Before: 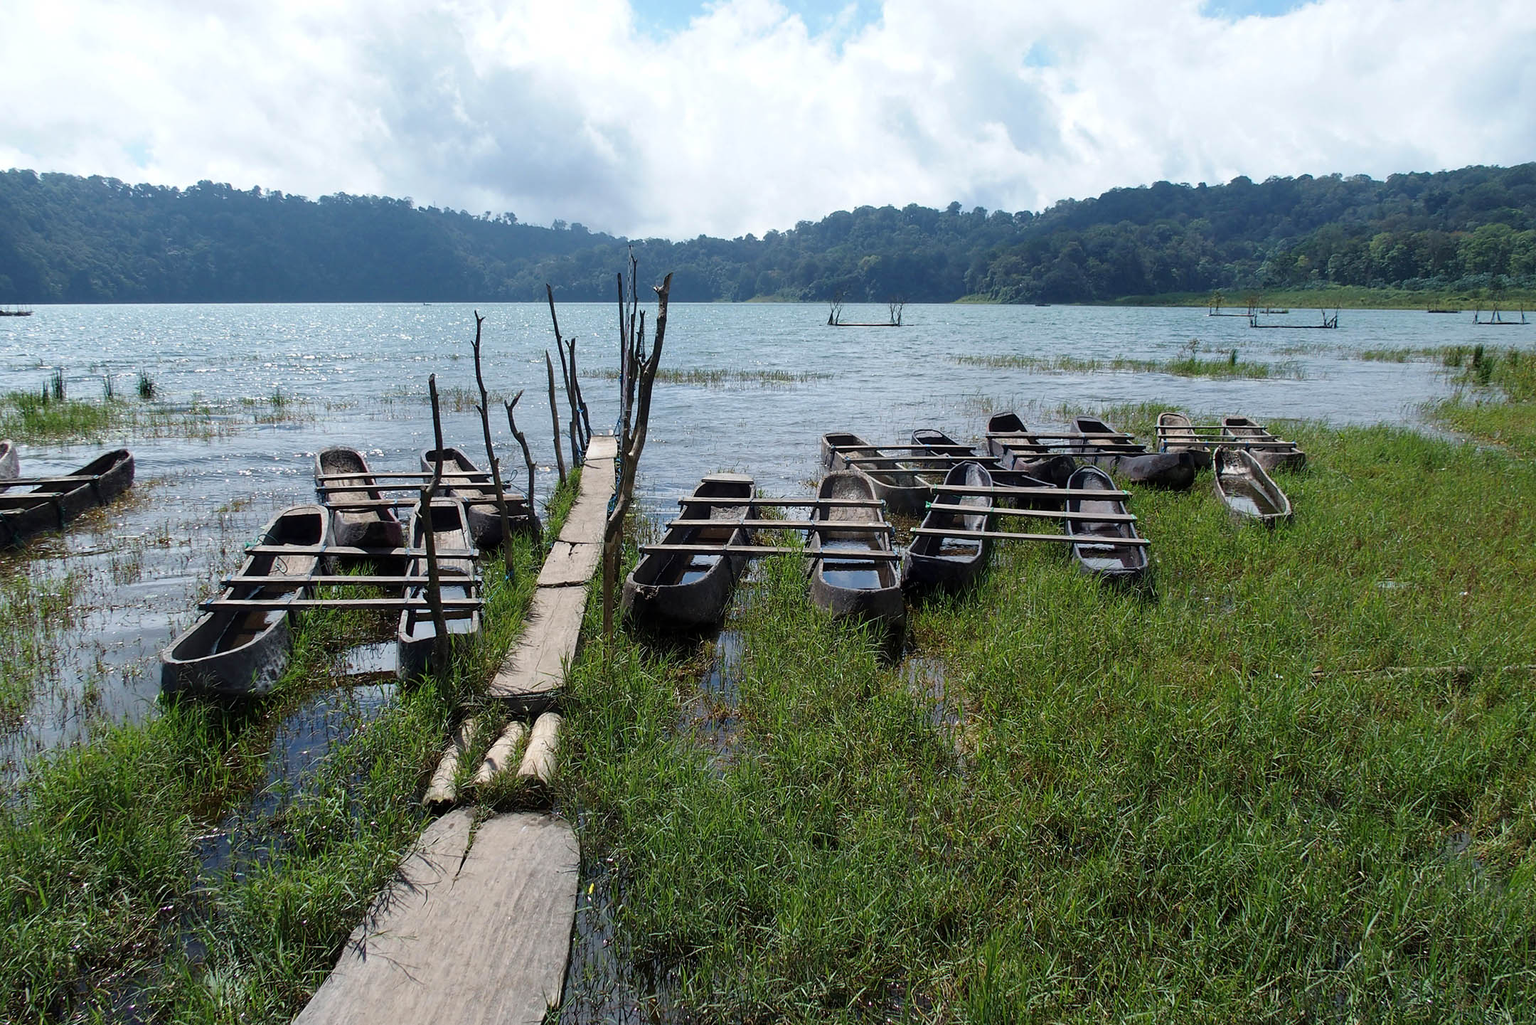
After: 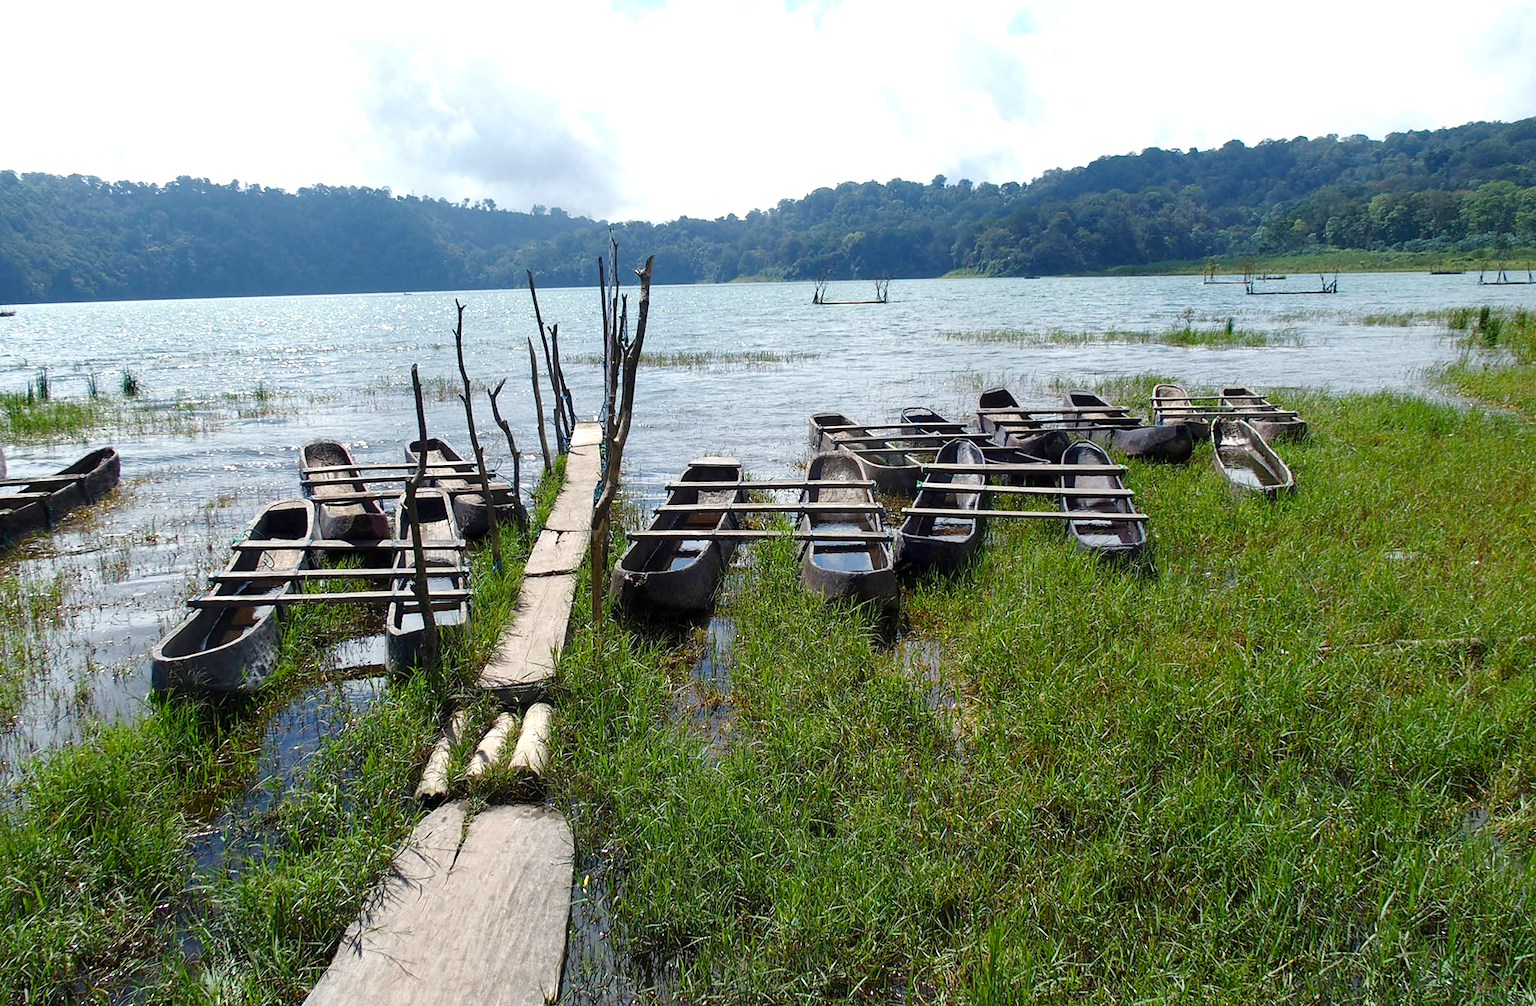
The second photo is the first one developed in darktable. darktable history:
rotate and perspective: rotation -1.32°, lens shift (horizontal) -0.031, crop left 0.015, crop right 0.985, crop top 0.047, crop bottom 0.982
exposure: exposure 0.485 EV, compensate highlight preservation false
color balance rgb: perceptual saturation grading › global saturation 20%, perceptual saturation grading › highlights -25%, perceptual saturation grading › shadows 50%, global vibrance -25%
color correction: highlights b* 3
tone equalizer: on, module defaults
